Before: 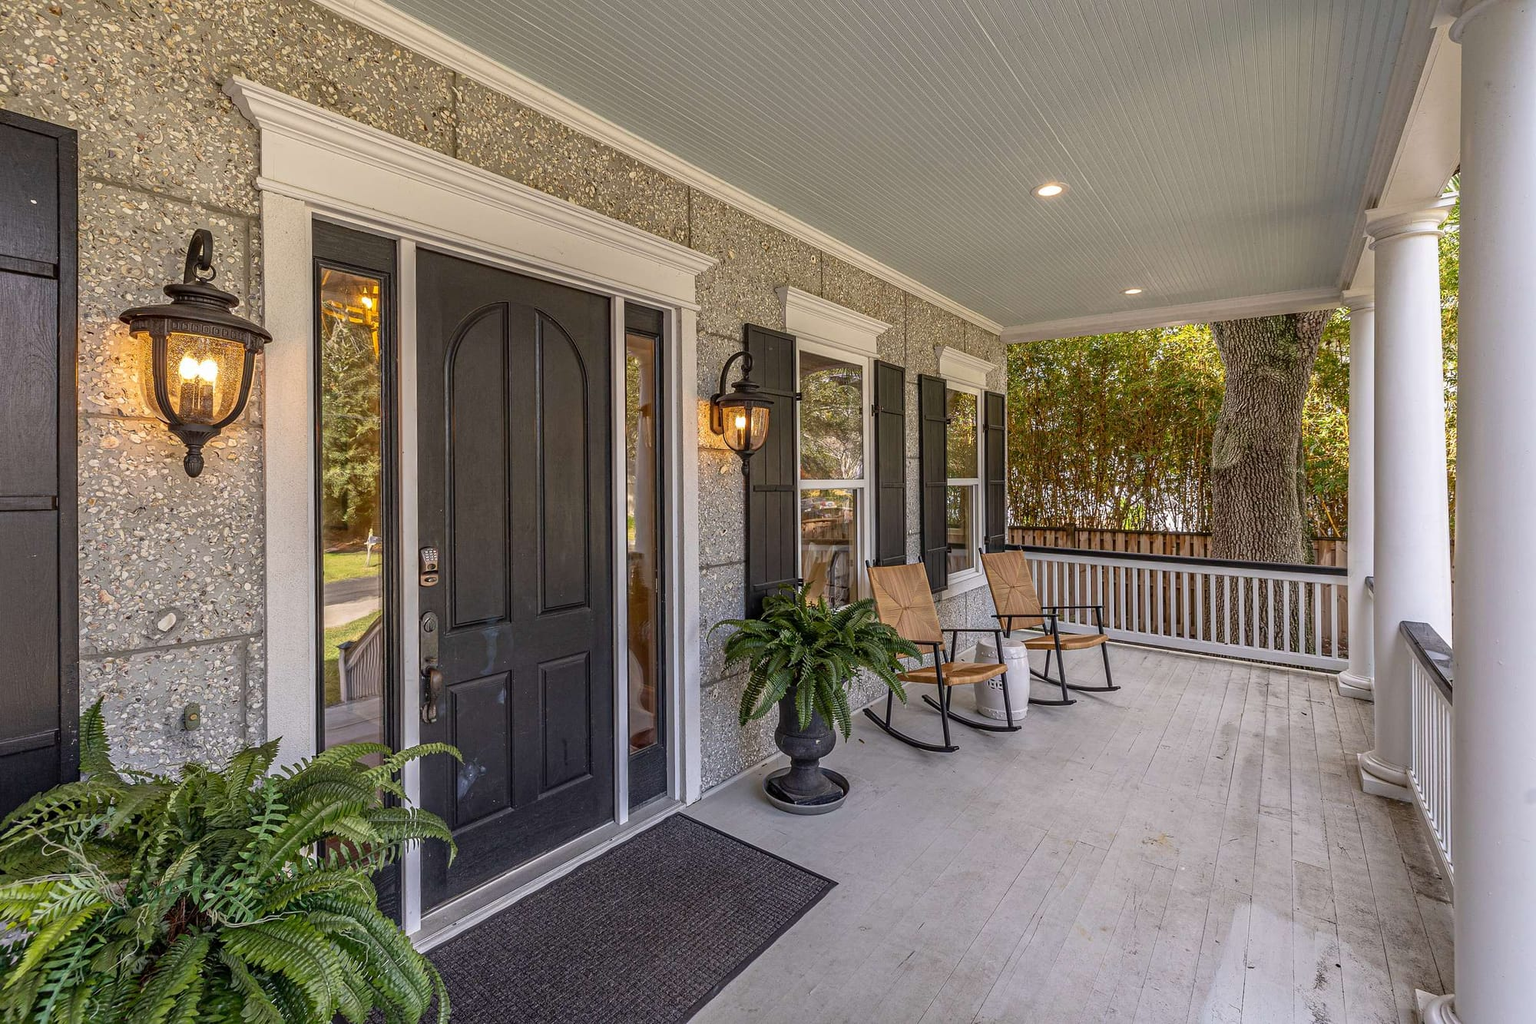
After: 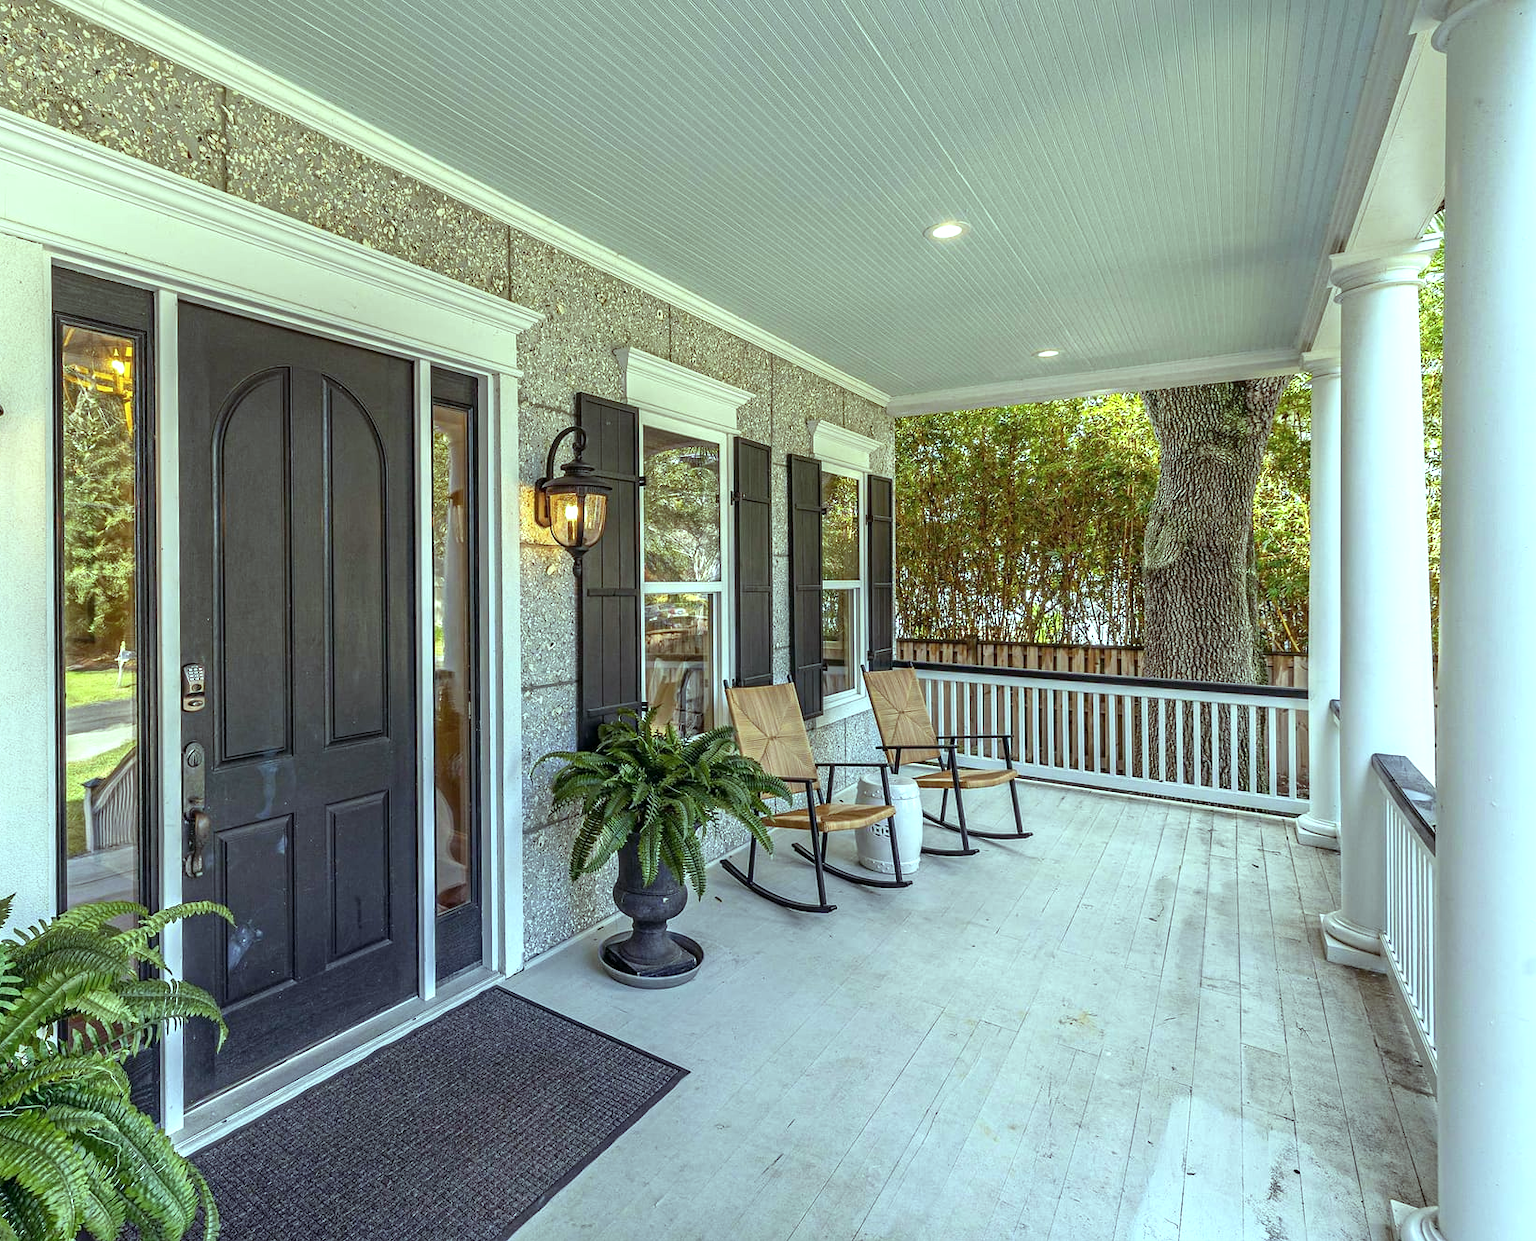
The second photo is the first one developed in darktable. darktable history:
crop: left 17.582%, bottom 0.031%
color balance: mode lift, gamma, gain (sRGB), lift [0.997, 0.979, 1.021, 1.011], gamma [1, 1.084, 0.916, 0.998], gain [1, 0.87, 1.13, 1.101], contrast 4.55%, contrast fulcrum 38.24%, output saturation 104.09%
exposure: black level correction 0.001, exposure 0.5 EV, compensate exposure bias true, compensate highlight preservation false
color zones: curves: ch1 [(0, 0.469) (0.01, 0.469) (0.12, 0.446) (0.248, 0.469) (0.5, 0.5) (0.748, 0.5) (0.99, 0.469) (1, 0.469)]
